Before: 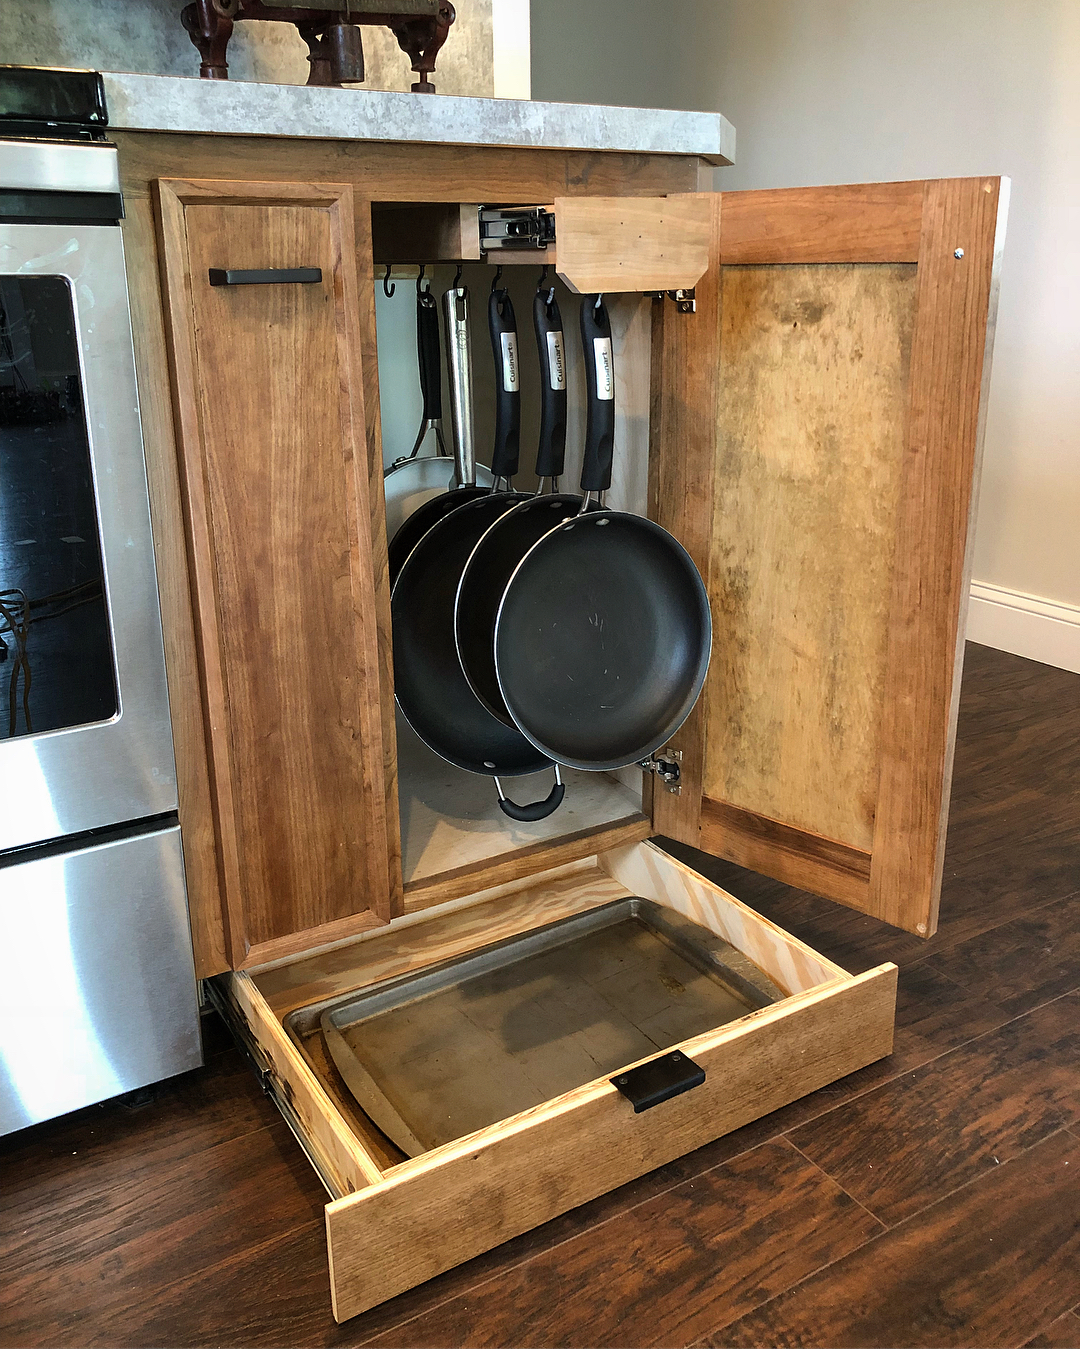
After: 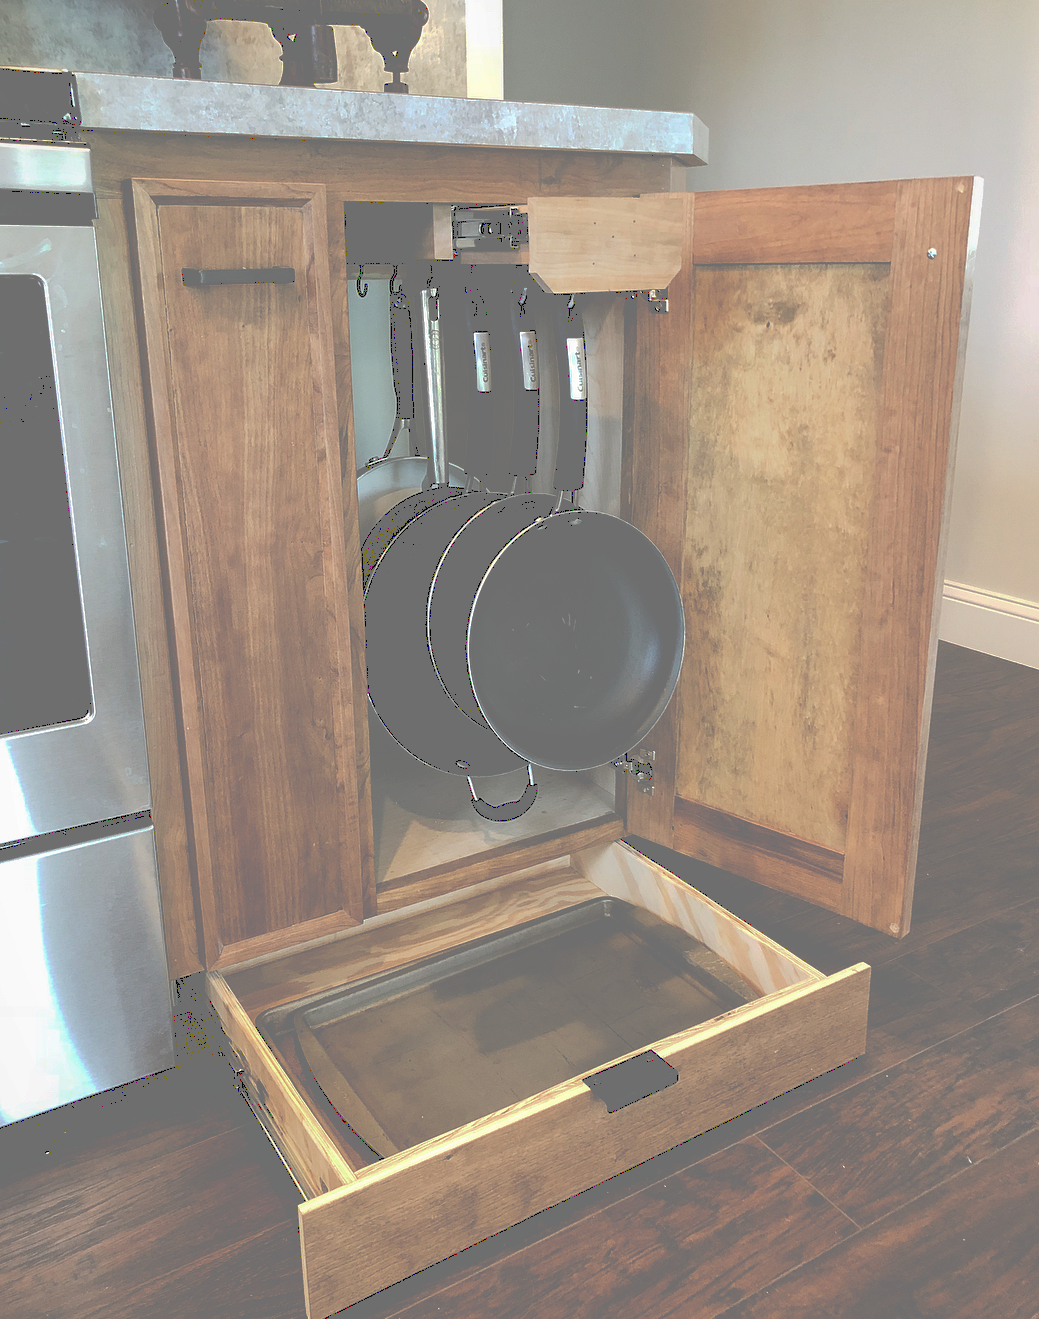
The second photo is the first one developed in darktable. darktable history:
crop and rotate: left 2.531%, right 1.211%, bottom 2.223%
tone curve: curves: ch0 [(0, 0) (0.003, 0.464) (0.011, 0.464) (0.025, 0.464) (0.044, 0.464) (0.069, 0.464) (0.1, 0.463) (0.136, 0.463) (0.177, 0.464) (0.224, 0.469) (0.277, 0.482) (0.335, 0.501) (0.399, 0.53) (0.468, 0.567) (0.543, 0.61) (0.623, 0.663) (0.709, 0.718) (0.801, 0.779) (0.898, 0.842) (1, 1)], preserve colors none
